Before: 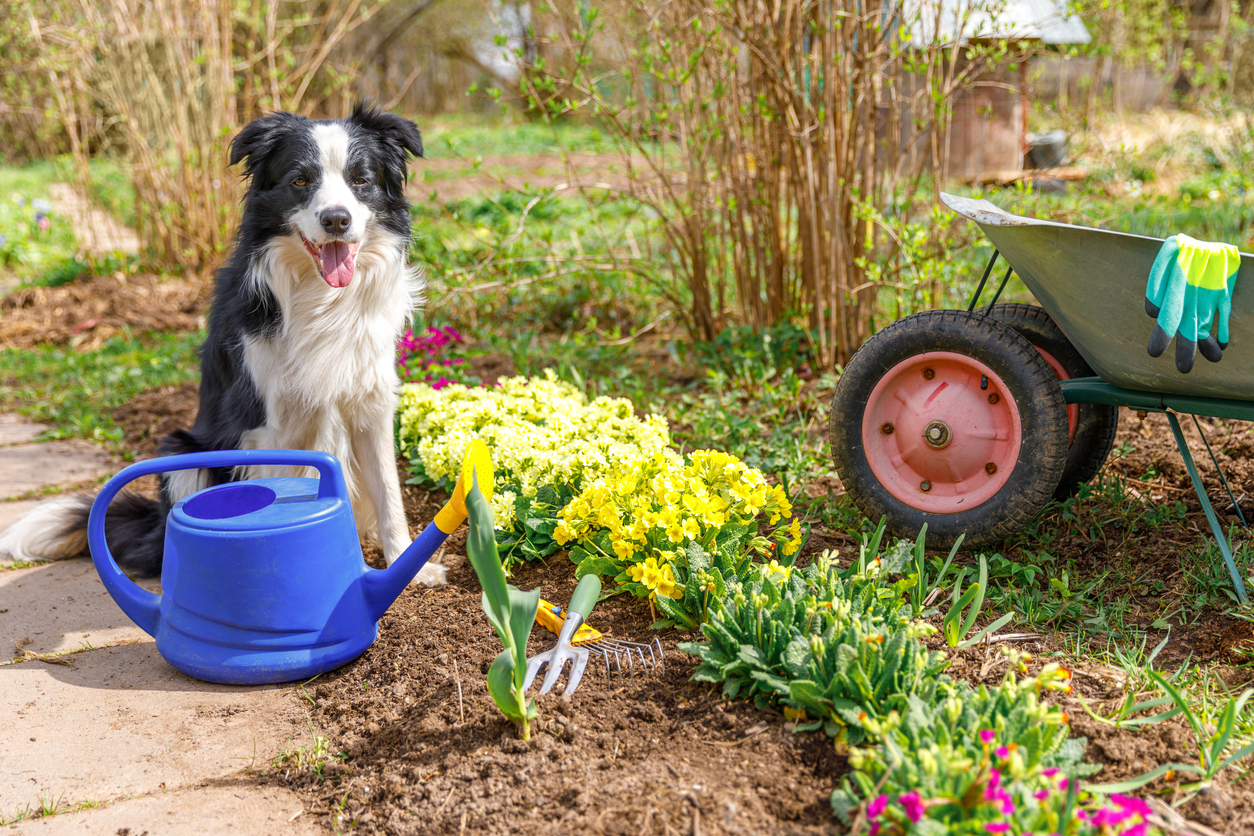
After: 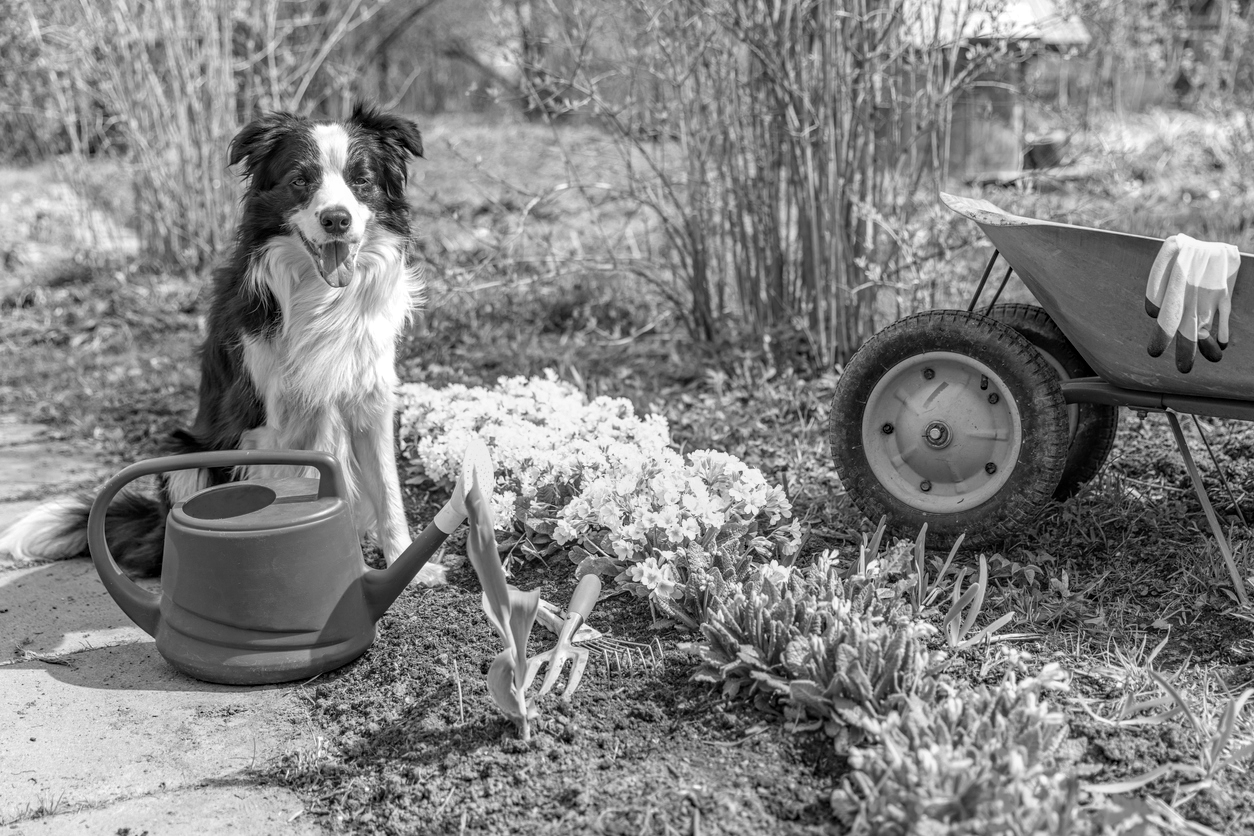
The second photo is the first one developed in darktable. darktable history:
haze removal: strength 0.29, distance 0.25, compatibility mode true, adaptive false
monochrome: on, module defaults
local contrast: detail 110%
